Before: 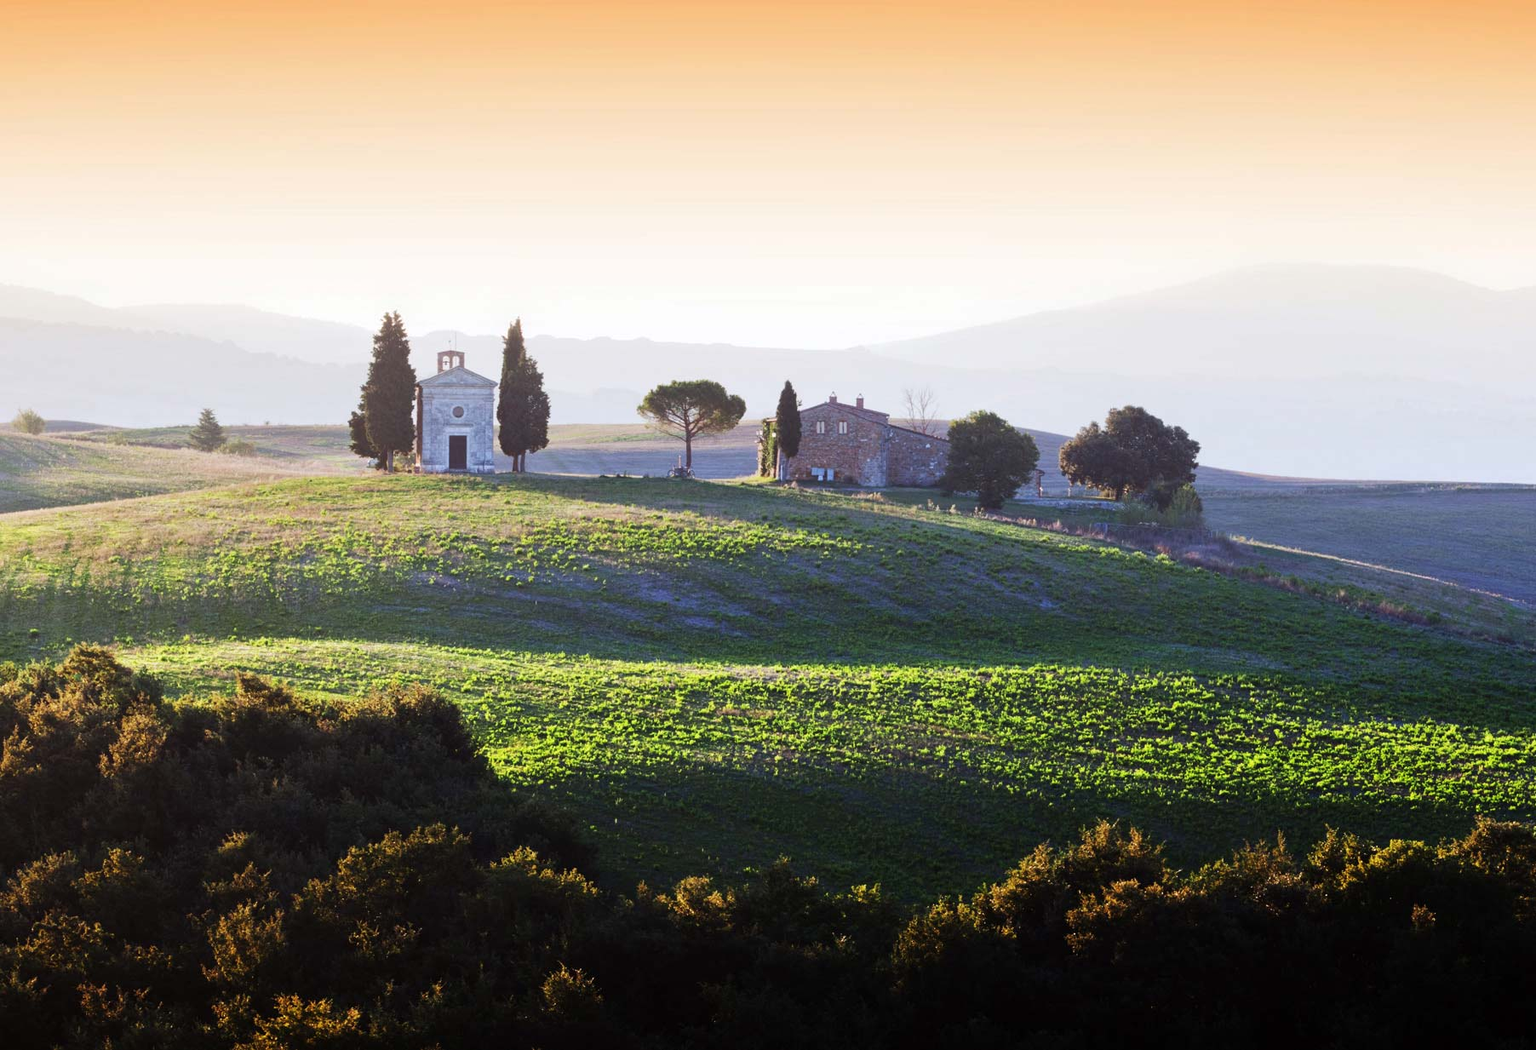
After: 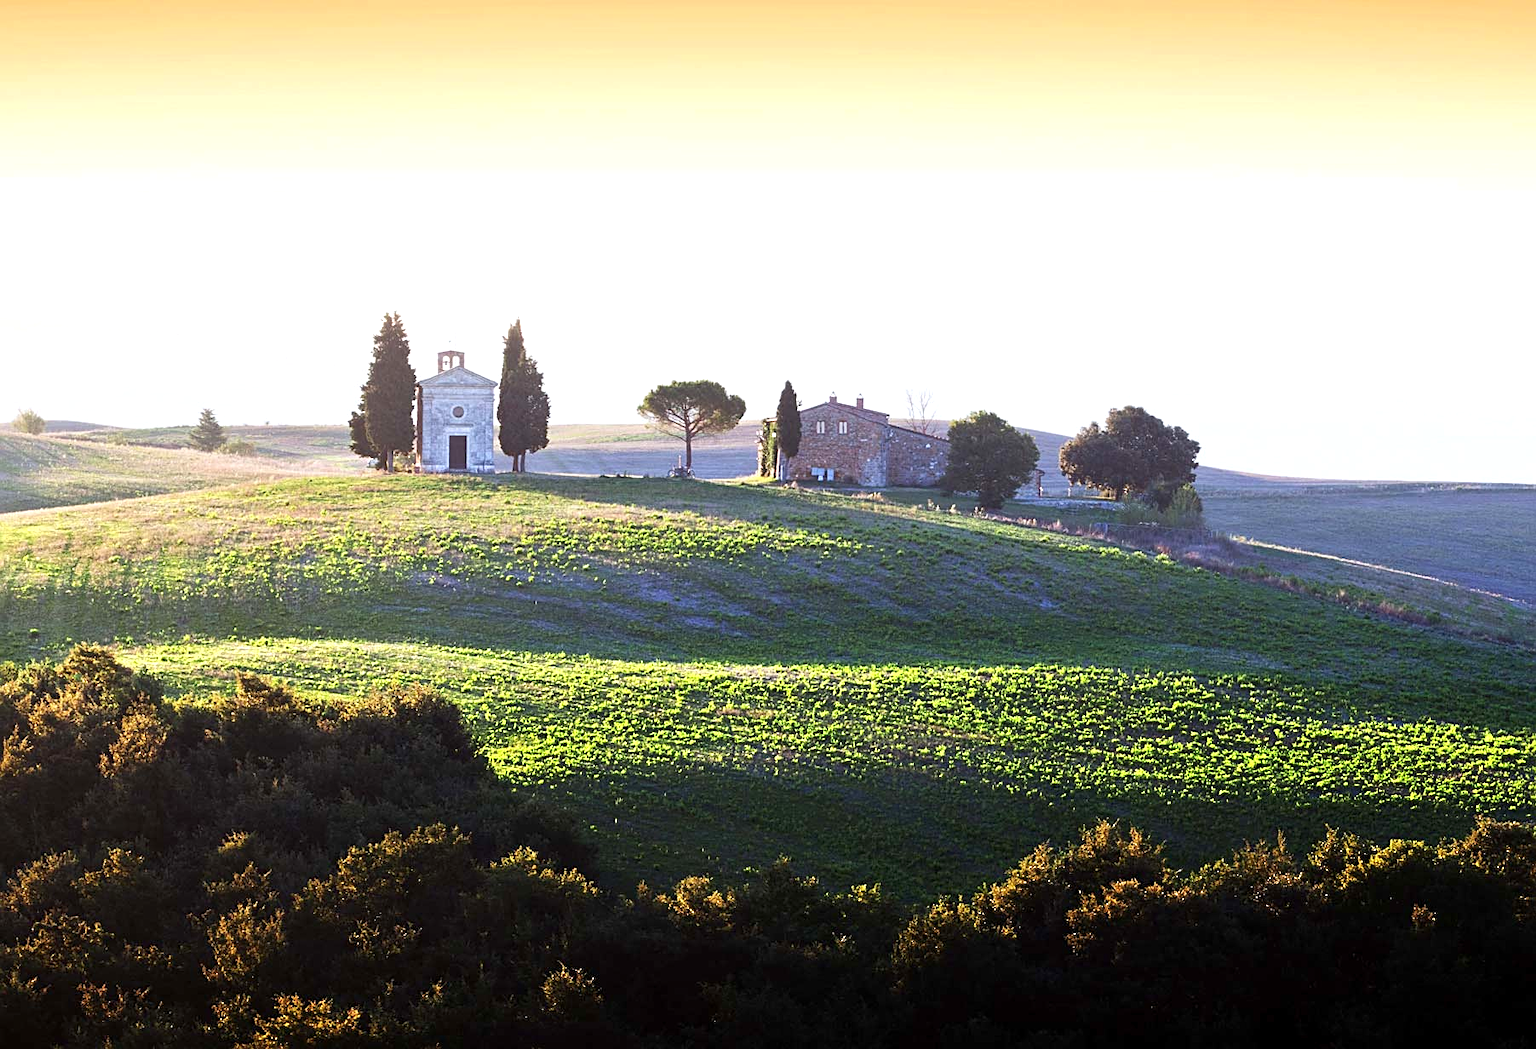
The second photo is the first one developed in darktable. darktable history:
exposure: black level correction 0.001, exposure 0.499 EV, compensate highlight preservation false
levels: mode automatic
sharpen: on, module defaults
